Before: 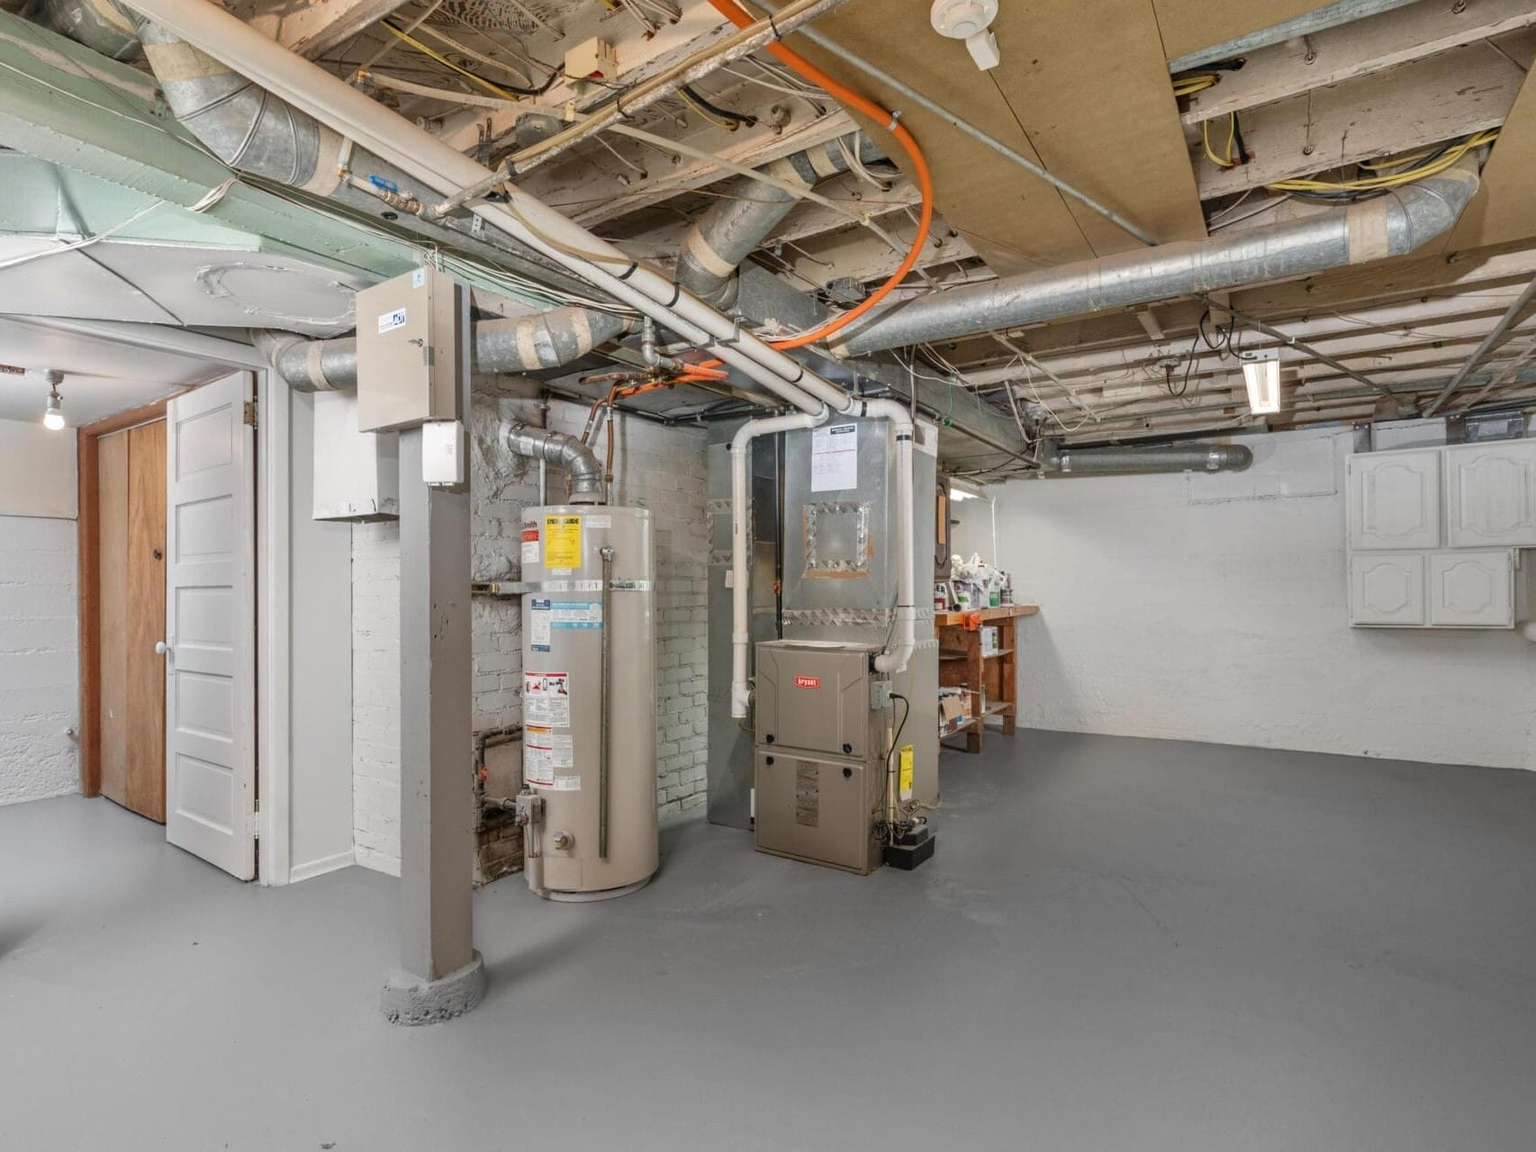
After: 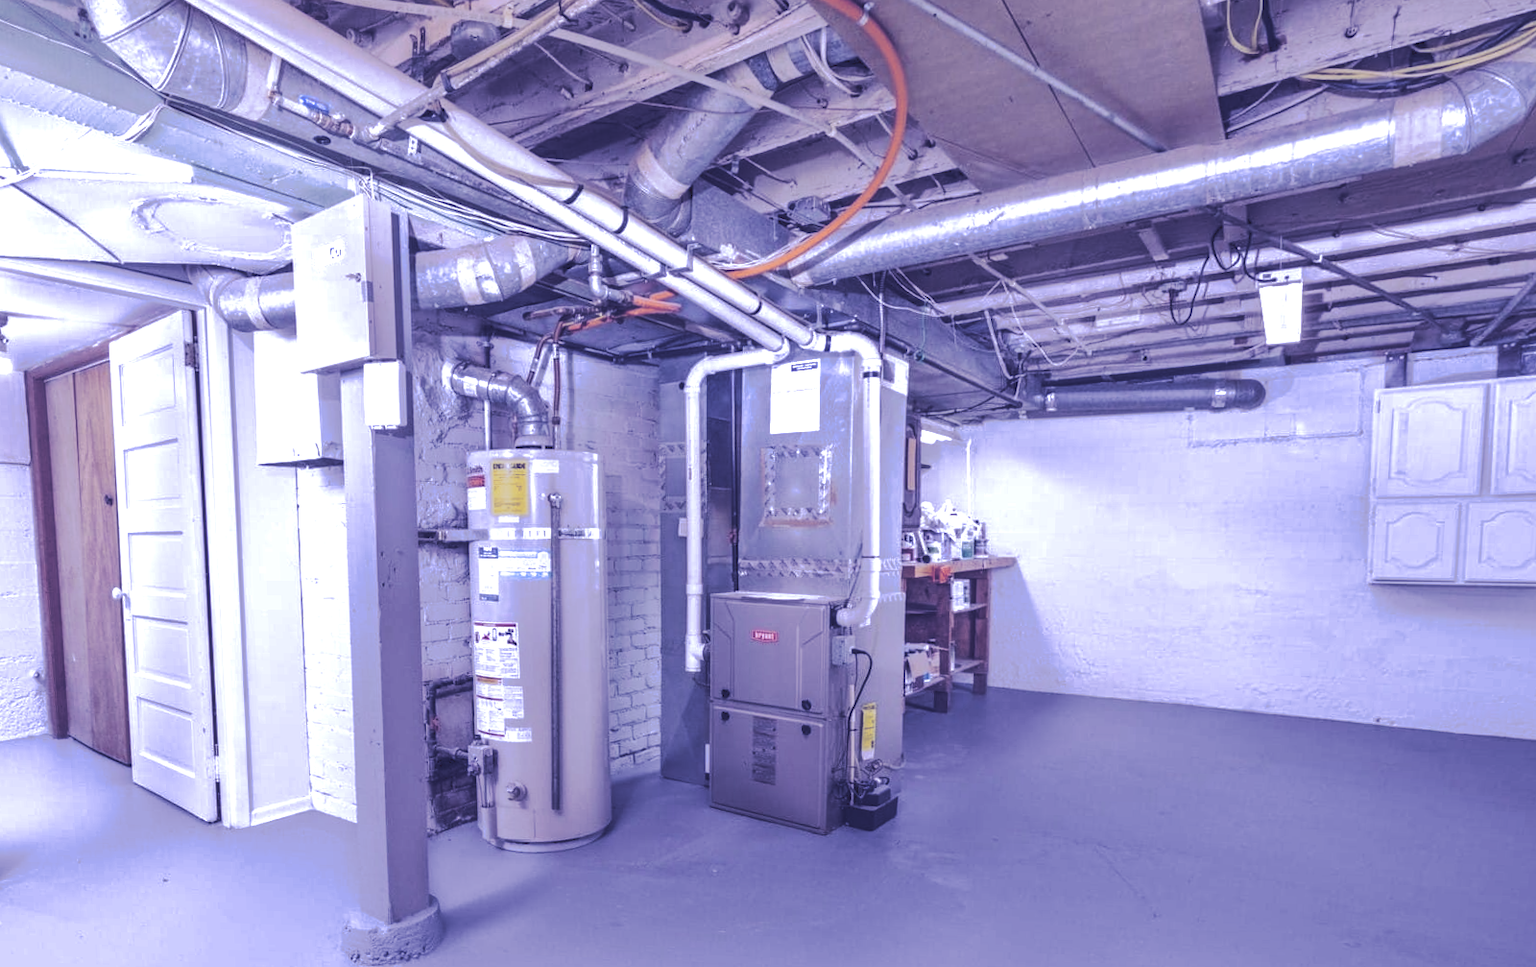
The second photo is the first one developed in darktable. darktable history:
rotate and perspective: rotation 0.062°, lens shift (vertical) 0.115, lens shift (horizontal) -0.133, crop left 0.047, crop right 0.94, crop top 0.061, crop bottom 0.94
crop: top 7.625%, bottom 8.027%
tone curve: curves: ch0 [(0, 0) (0.003, 0.217) (0.011, 0.217) (0.025, 0.229) (0.044, 0.243) (0.069, 0.253) (0.1, 0.265) (0.136, 0.281) (0.177, 0.305) (0.224, 0.331) (0.277, 0.369) (0.335, 0.415) (0.399, 0.472) (0.468, 0.543) (0.543, 0.609) (0.623, 0.676) (0.709, 0.734) (0.801, 0.798) (0.898, 0.849) (1, 1)], preserve colors none
split-toning: shadows › hue 242.67°, shadows › saturation 0.733, highlights › hue 45.33°, highlights › saturation 0.667, balance -53.304, compress 21.15%
white balance: red 0.98, blue 1.61
